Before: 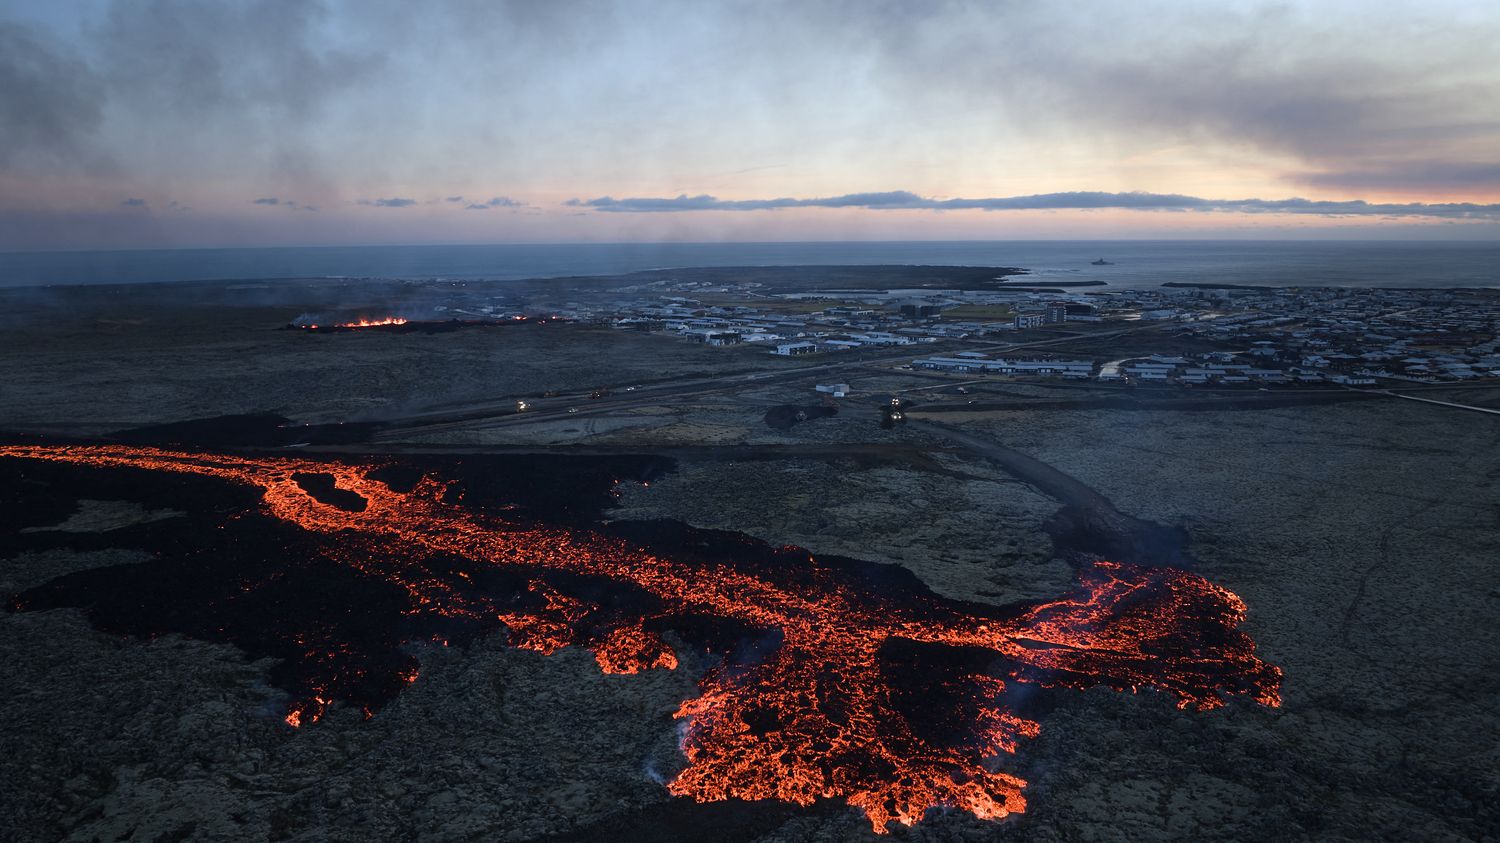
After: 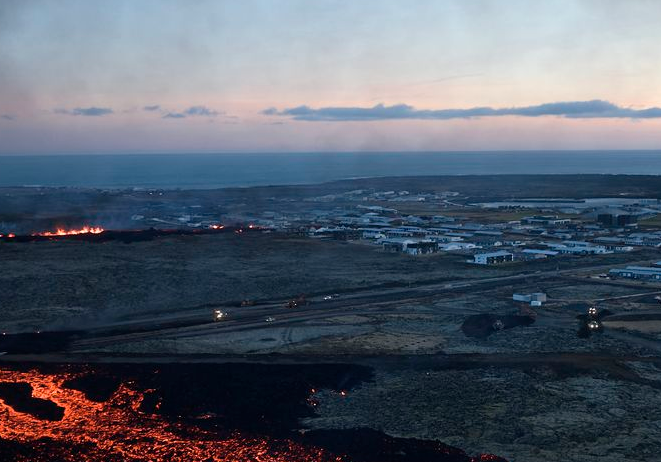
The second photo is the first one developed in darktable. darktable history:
crop: left 20.248%, top 10.86%, right 35.675%, bottom 34.321%
contrast brightness saturation: saturation -0.05
